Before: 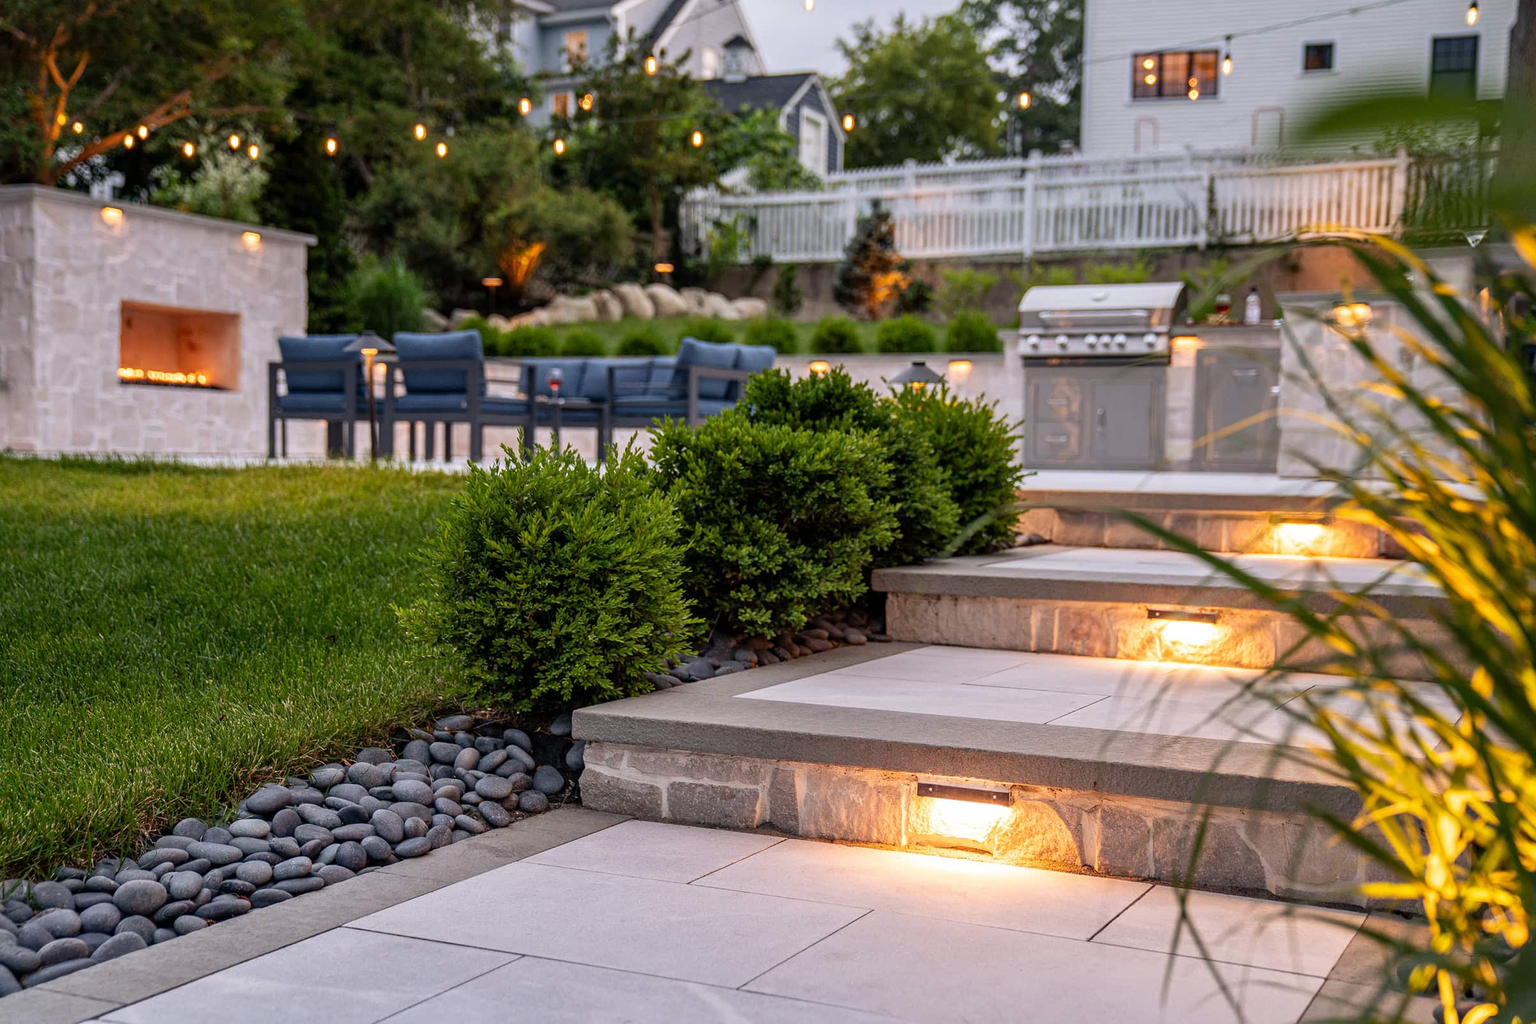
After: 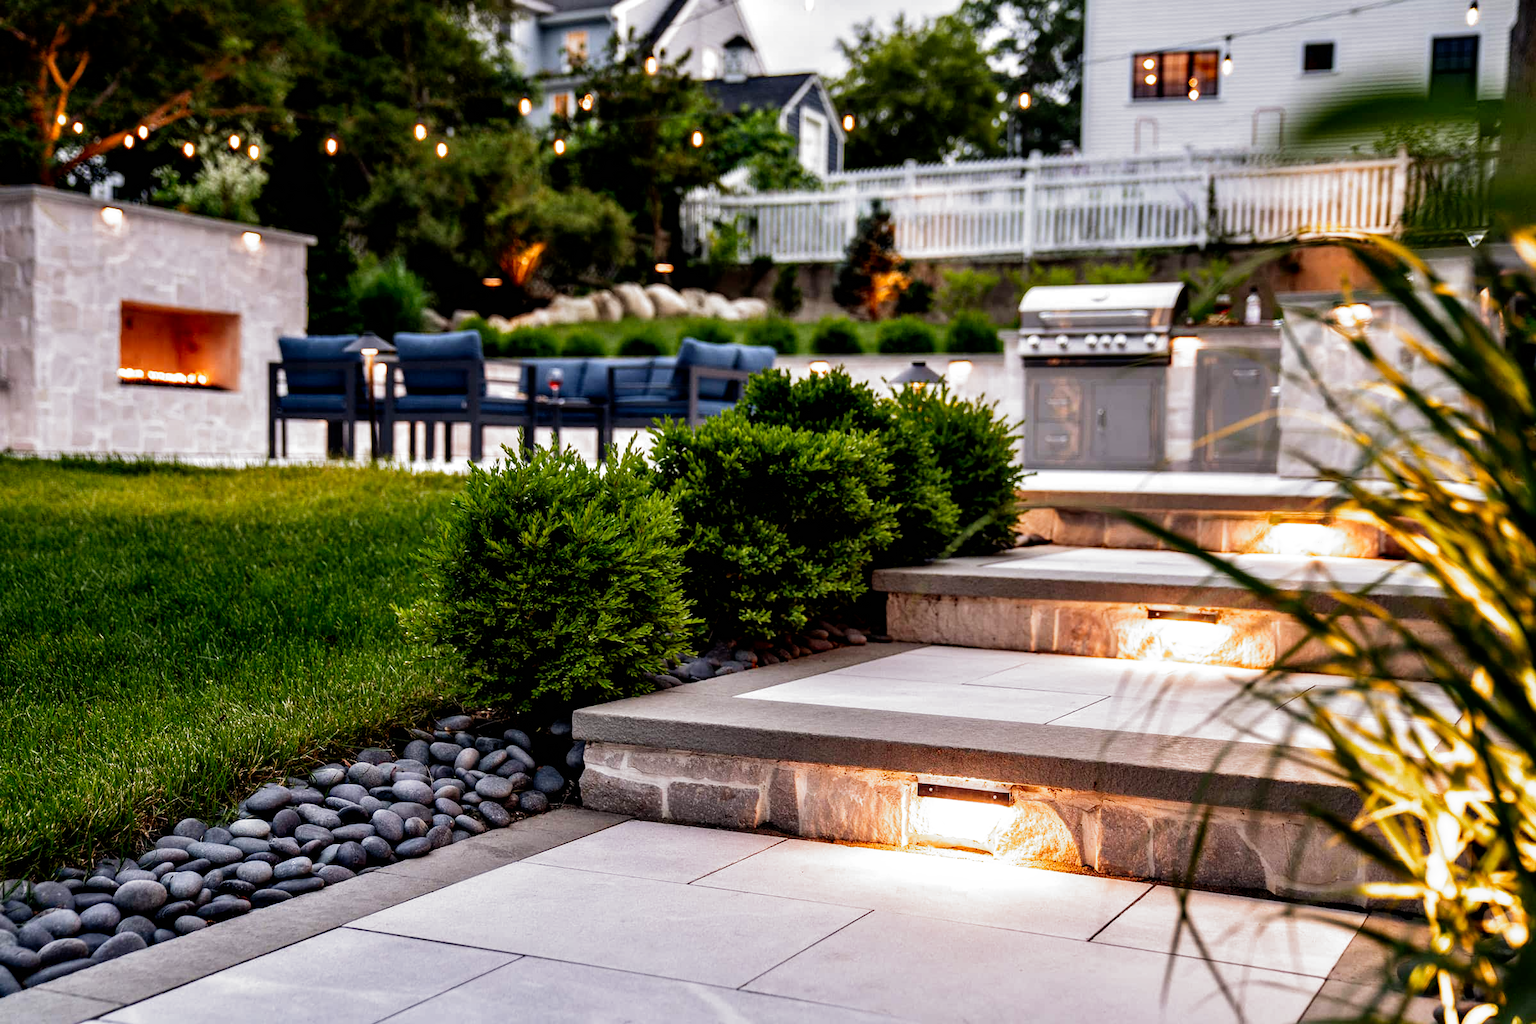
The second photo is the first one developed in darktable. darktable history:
filmic rgb: black relative exposure -8.18 EV, white relative exposure 2.2 EV, target white luminance 99.966%, hardness 7.17, latitude 74.81%, contrast 1.317, highlights saturation mix -2.41%, shadows ↔ highlights balance 30.52%, add noise in highlights 0.001, preserve chrominance no, color science v3 (2019), use custom middle-gray values true, iterations of high-quality reconstruction 0, contrast in highlights soft
contrast equalizer: y [[0.536, 0.565, 0.581, 0.516, 0.52, 0.491], [0.5 ×6], [0.5 ×6], [0 ×6], [0 ×6]]
